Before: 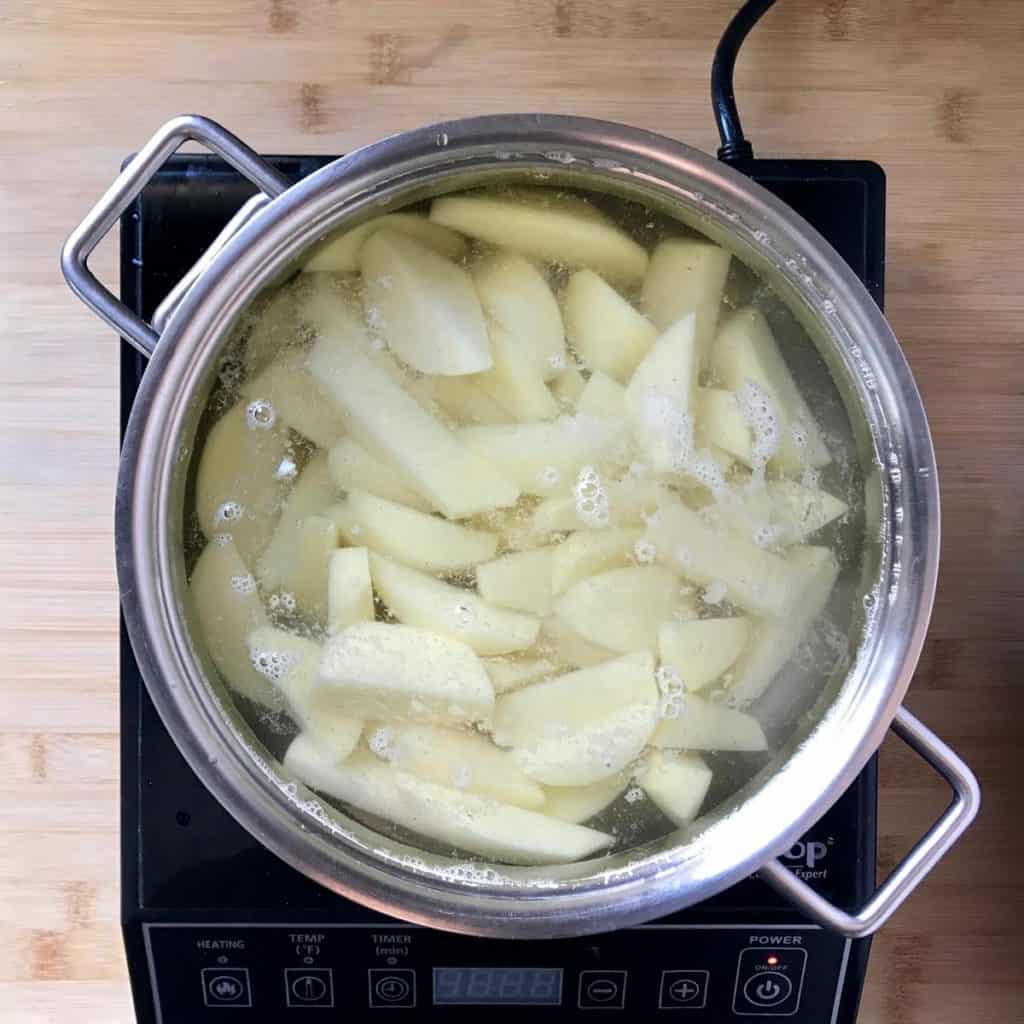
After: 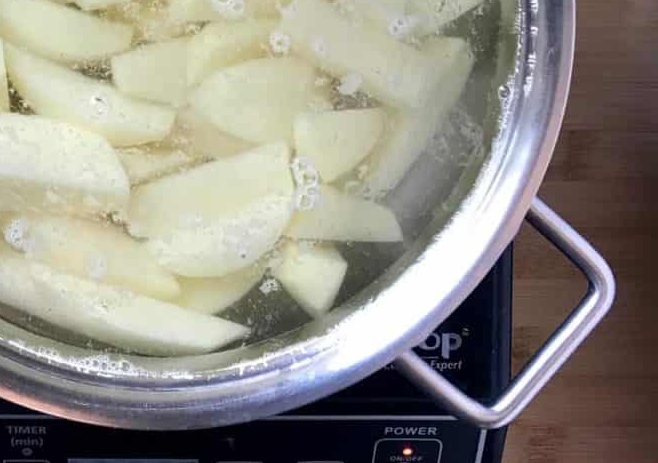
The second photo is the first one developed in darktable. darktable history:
crop and rotate: left 35.646%, top 49.746%, bottom 4.954%
